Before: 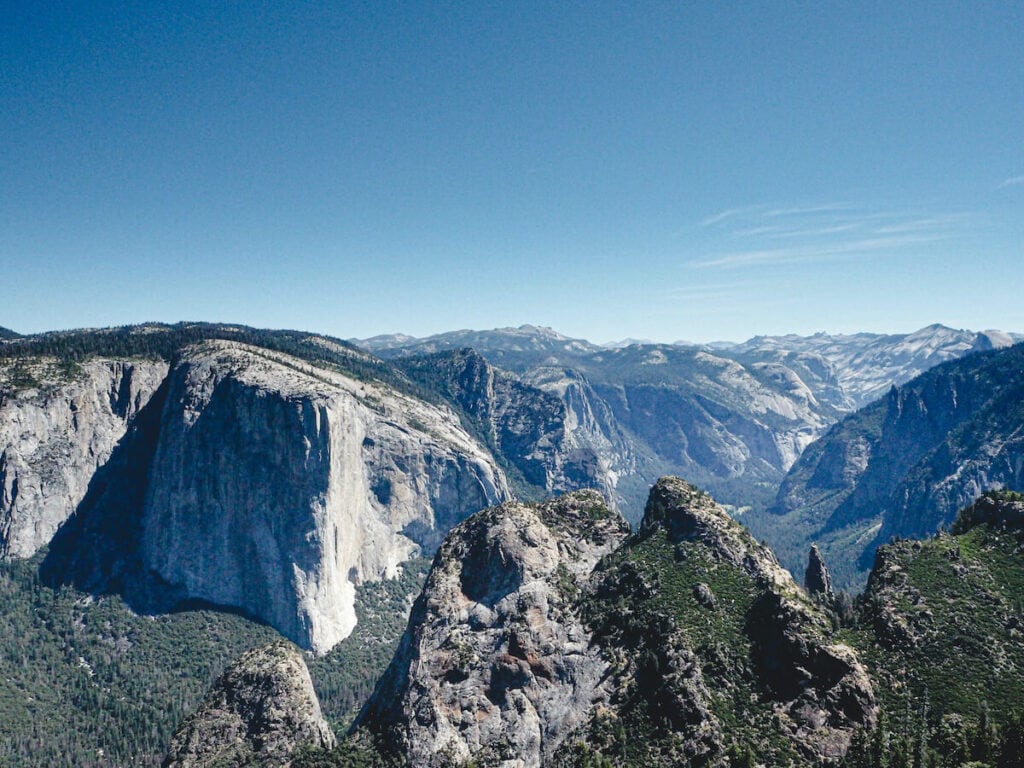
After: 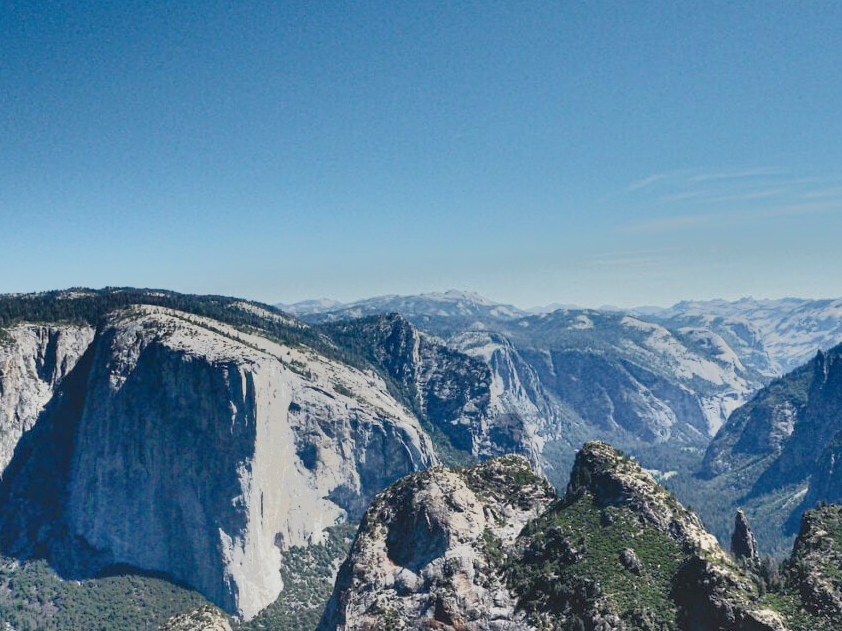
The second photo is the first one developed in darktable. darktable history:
crop and rotate: left 7.245%, top 4.578%, right 10.528%, bottom 13.217%
tone equalizer: -7 EV -0.597 EV, -6 EV 1.01 EV, -5 EV -0.473 EV, -4 EV 0.416 EV, -3 EV 0.409 EV, -2 EV 0.169 EV, -1 EV -0.167 EV, +0 EV -0.368 EV, smoothing diameter 24.79%, edges refinement/feathering 14.74, preserve details guided filter
shadows and highlights: shadows 58.58, soften with gaussian
